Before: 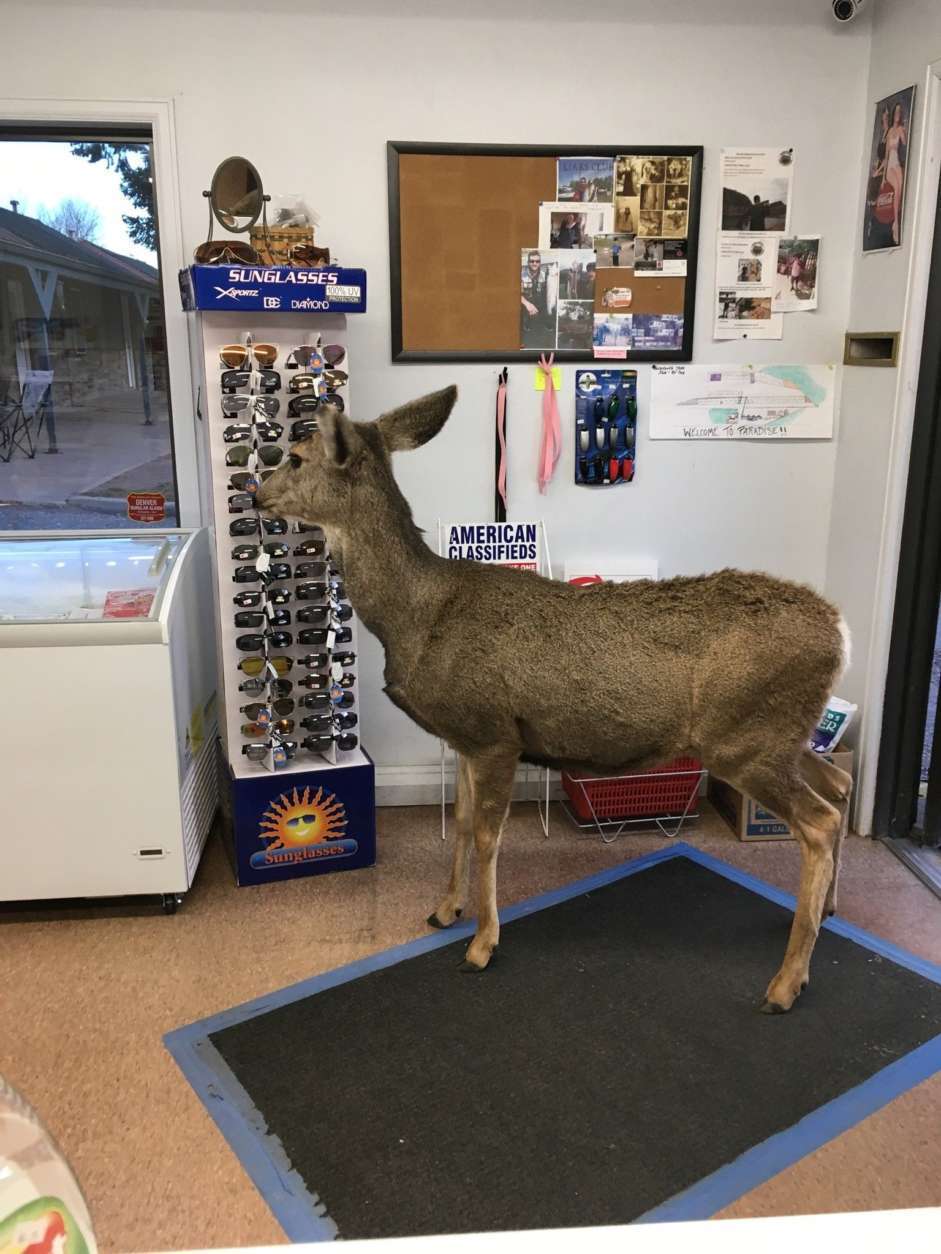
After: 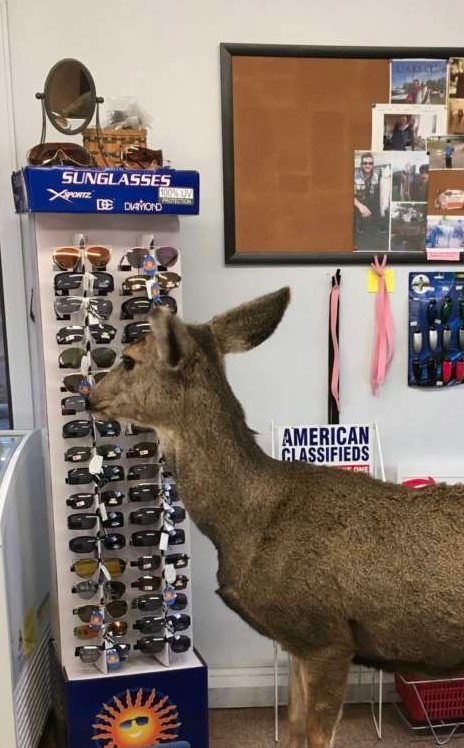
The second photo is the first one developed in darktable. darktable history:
crop: left 17.789%, top 7.823%, right 32.851%, bottom 32.462%
color zones: curves: ch1 [(0.309, 0.524) (0.41, 0.329) (0.508, 0.509)]; ch2 [(0.25, 0.457) (0.75, 0.5)]
